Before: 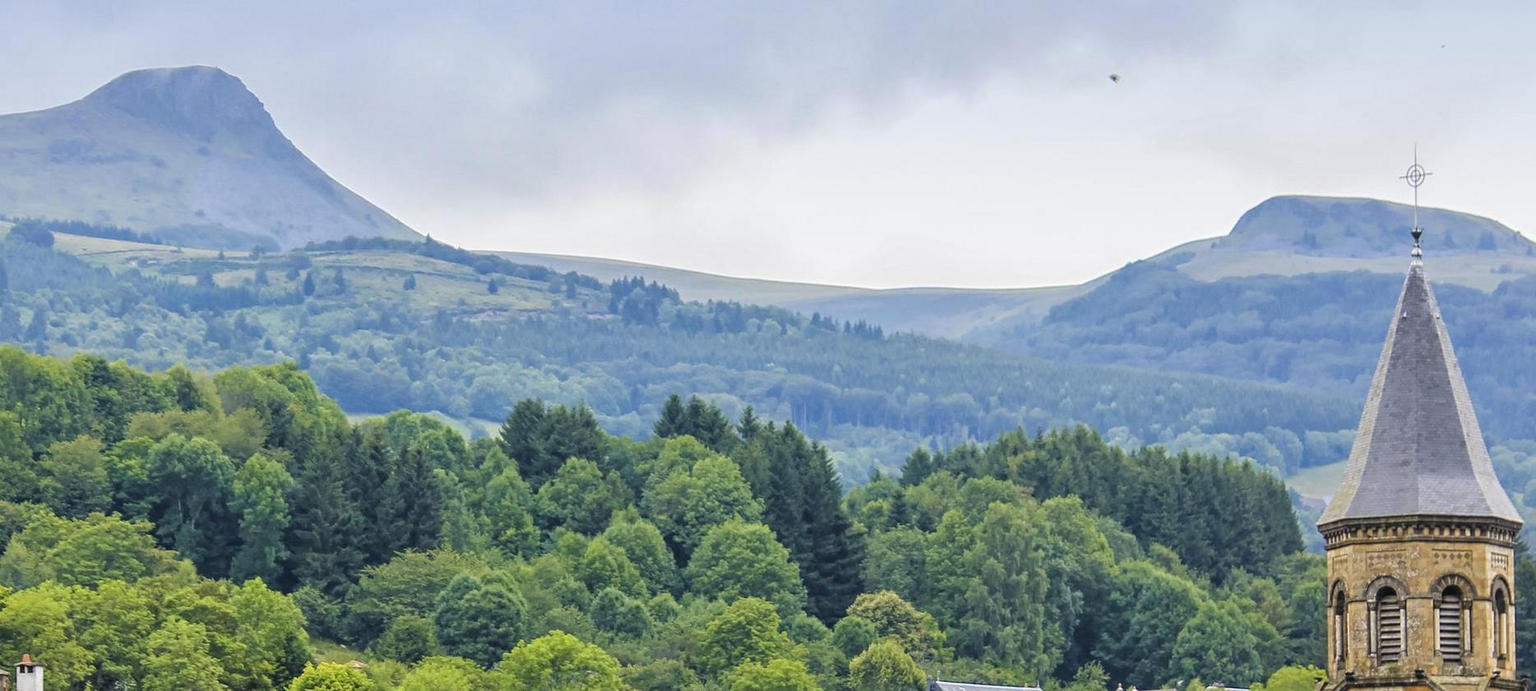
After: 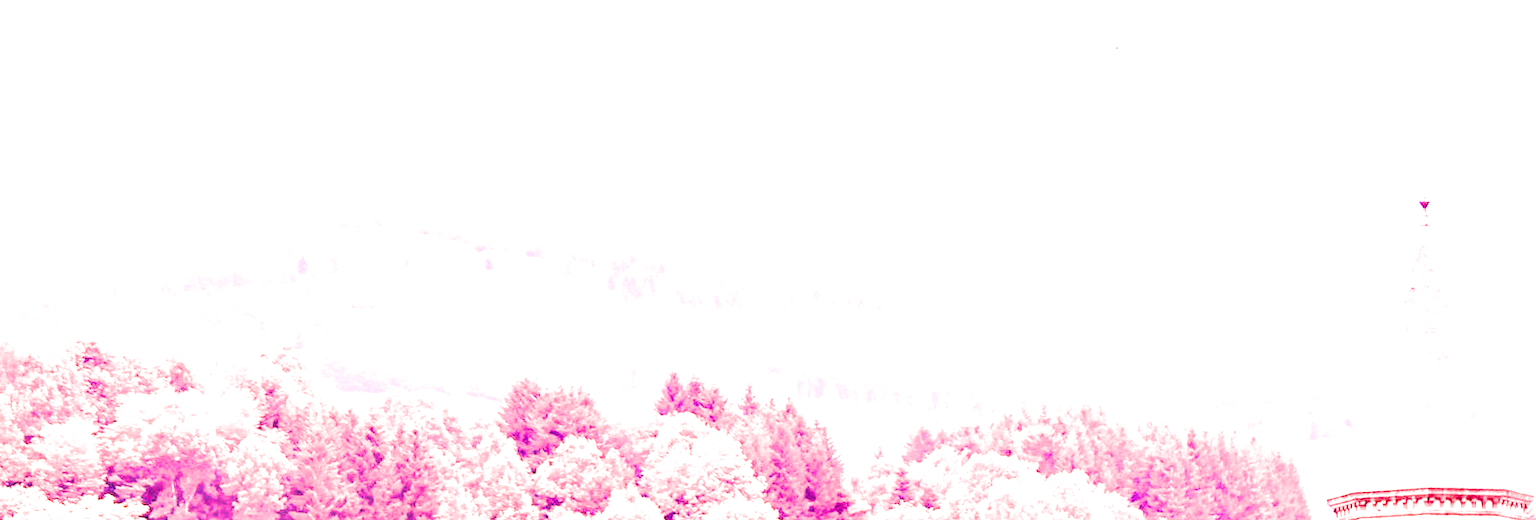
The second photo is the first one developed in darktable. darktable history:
shadows and highlights: soften with gaussian
crop: top 3.857%, bottom 21.132%
filmic rgb: black relative exposure -5 EV, hardness 2.88, contrast 1.3, highlights saturation mix -30%
exposure: black level correction 0.001, exposure 2 EV, compensate highlight preservation false
rotate and perspective: rotation -0.45°, automatic cropping original format, crop left 0.008, crop right 0.992, crop top 0.012, crop bottom 0.988
contrast brightness saturation: brightness 0.28
white balance: red 4.26, blue 1.802
